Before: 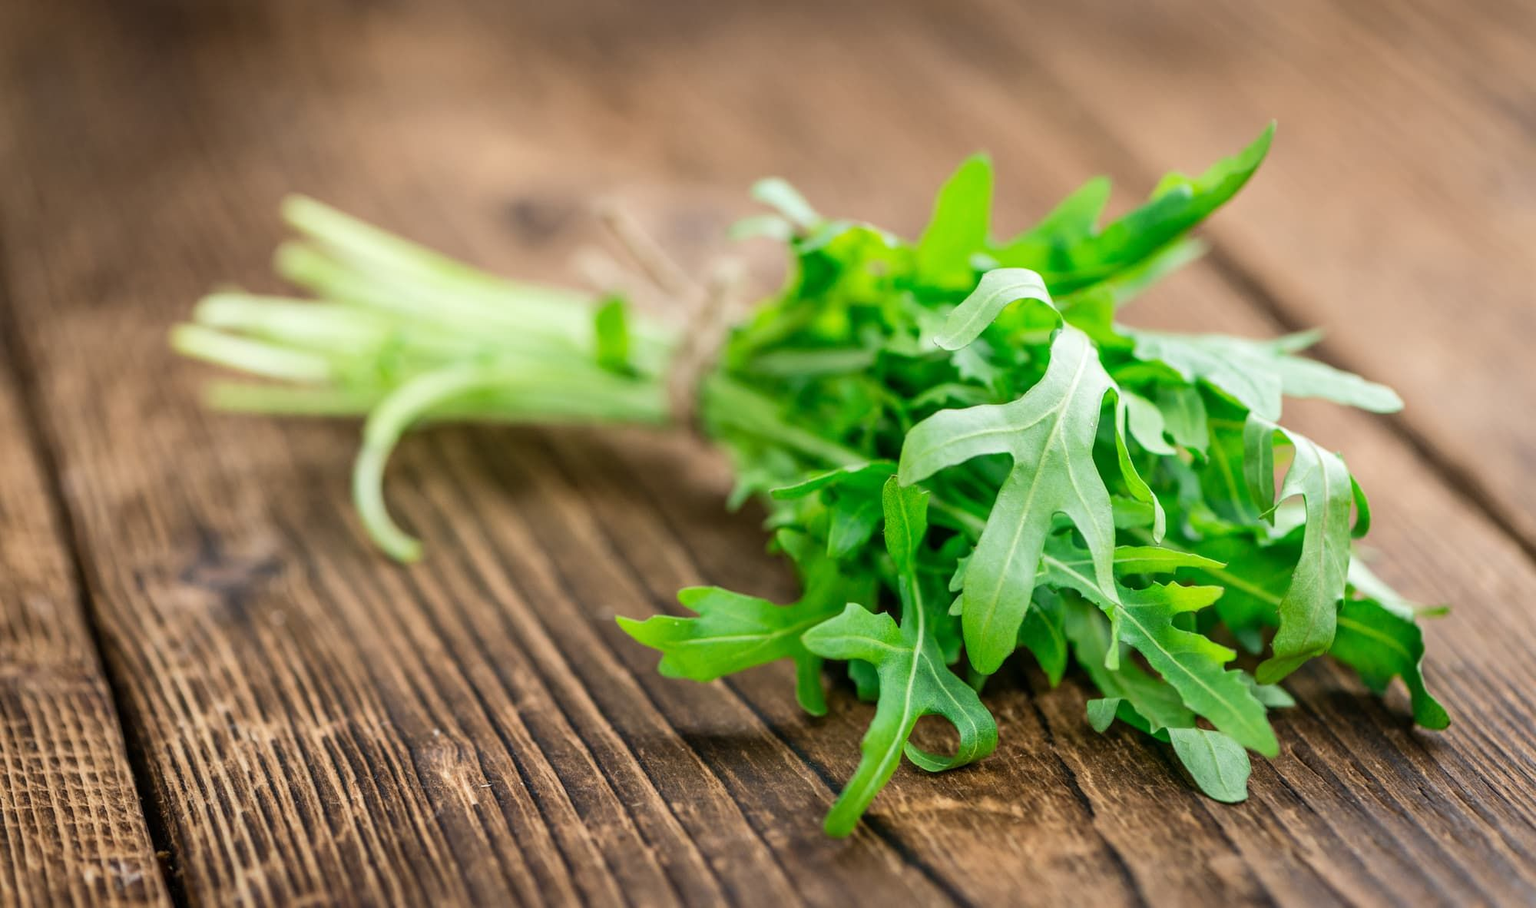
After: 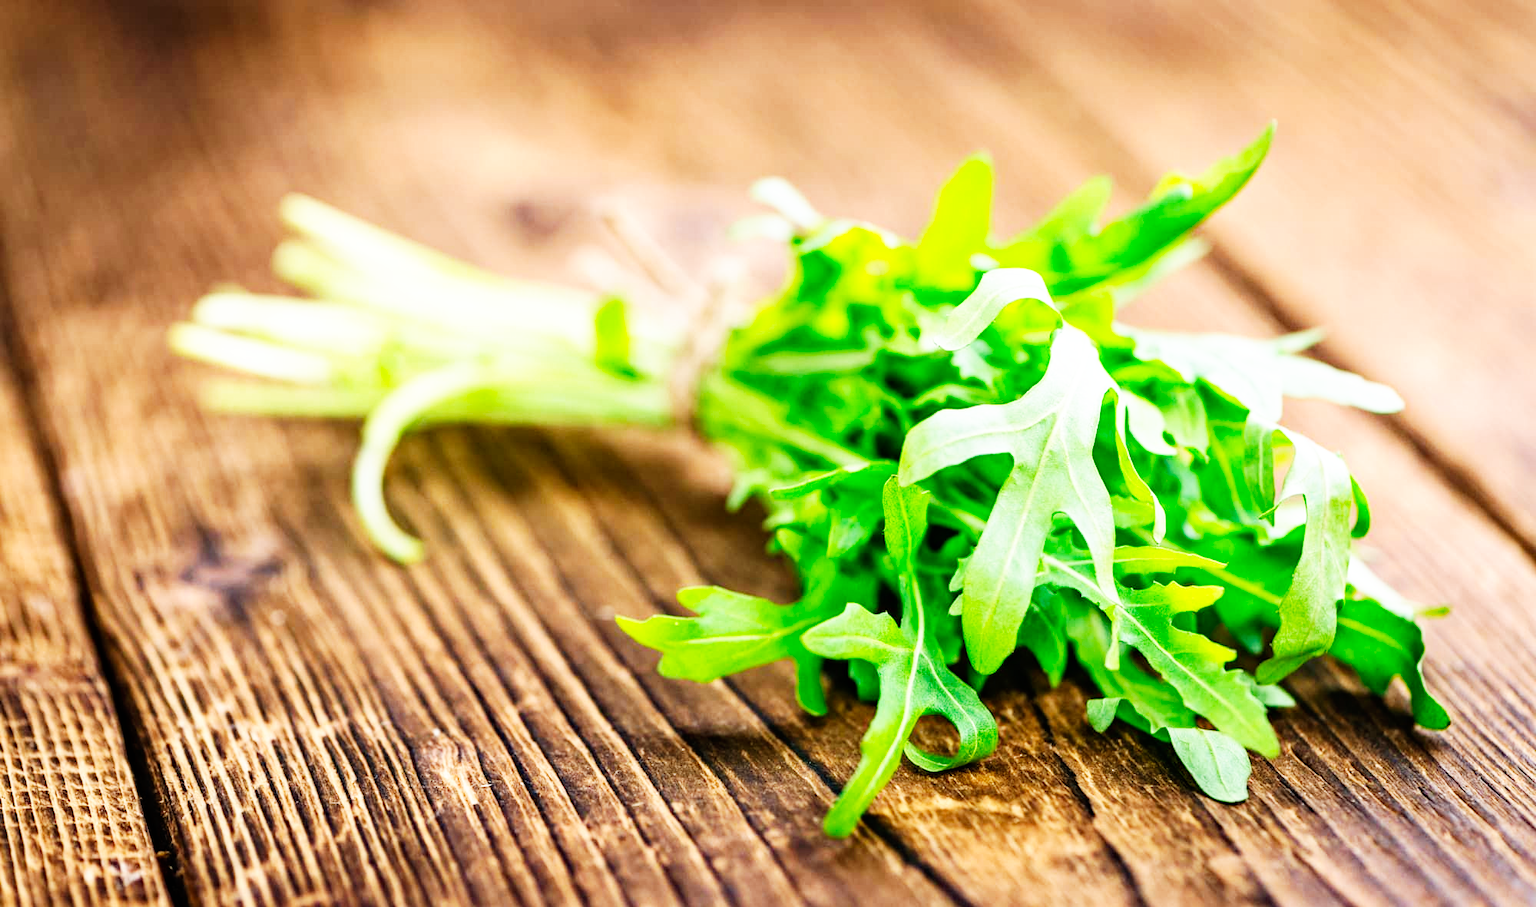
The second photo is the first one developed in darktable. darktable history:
base curve: curves: ch0 [(0, 0) (0.007, 0.004) (0.027, 0.03) (0.046, 0.07) (0.207, 0.54) (0.442, 0.872) (0.673, 0.972) (1, 1)], preserve colors none
haze removal: strength 0.295, distance 0.248, compatibility mode true, adaptive false
